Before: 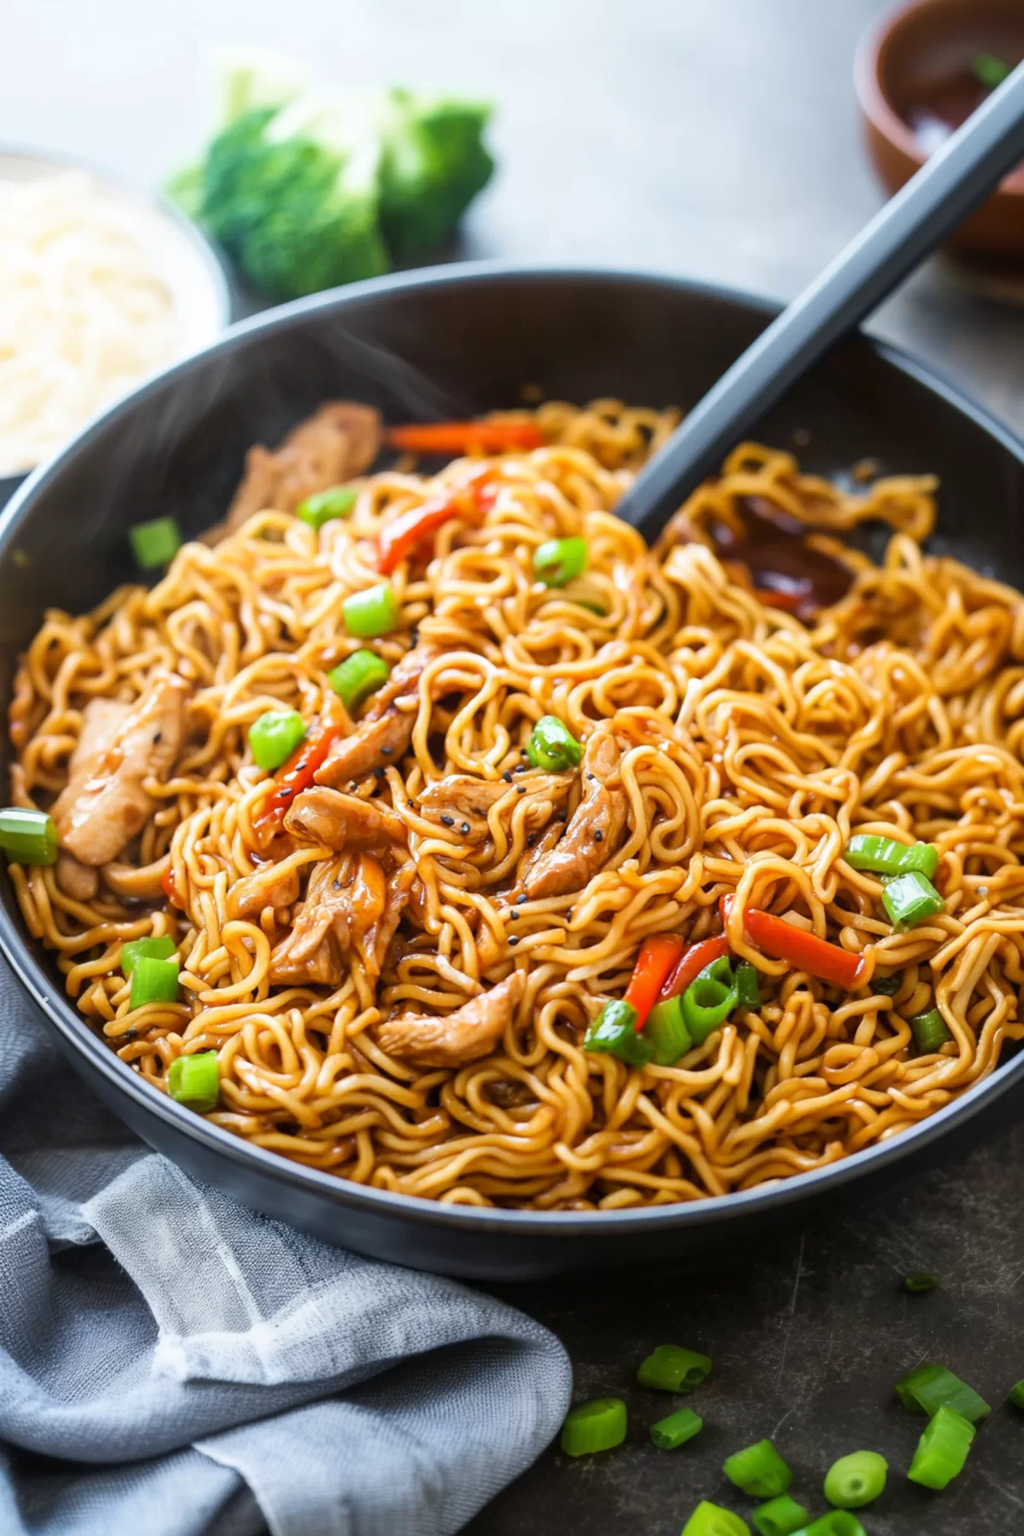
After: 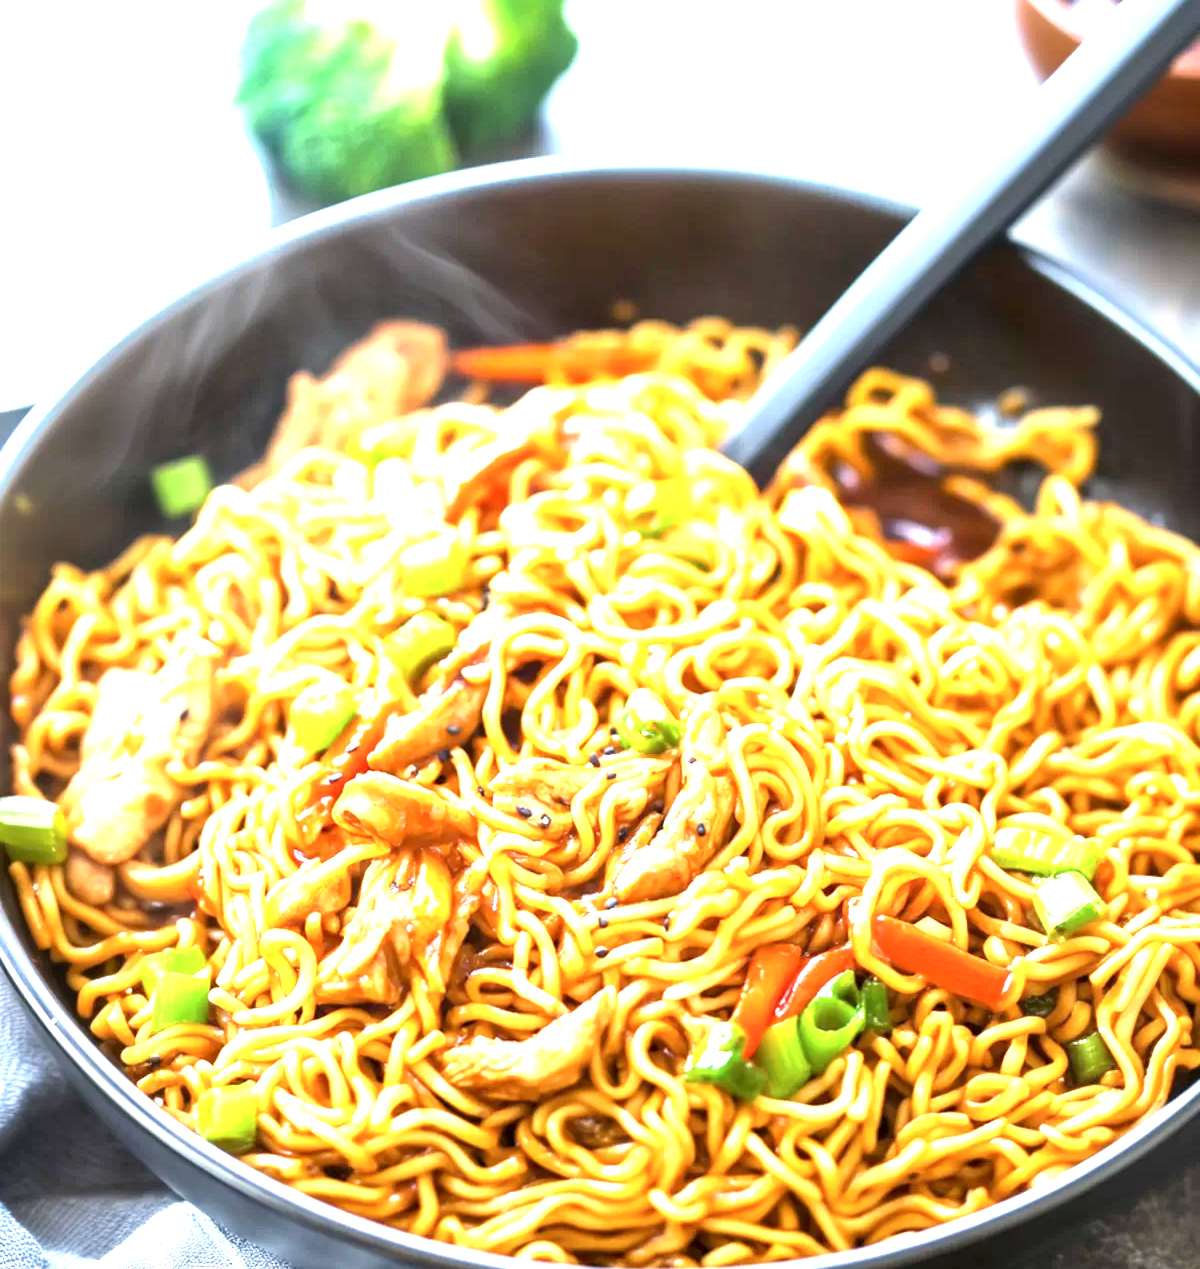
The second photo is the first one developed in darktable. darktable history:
crop and rotate: top 8.372%, bottom 21.092%
contrast brightness saturation: saturation -0.059
exposure: black level correction 0.001, exposure 1.827 EV, compensate highlight preservation false
